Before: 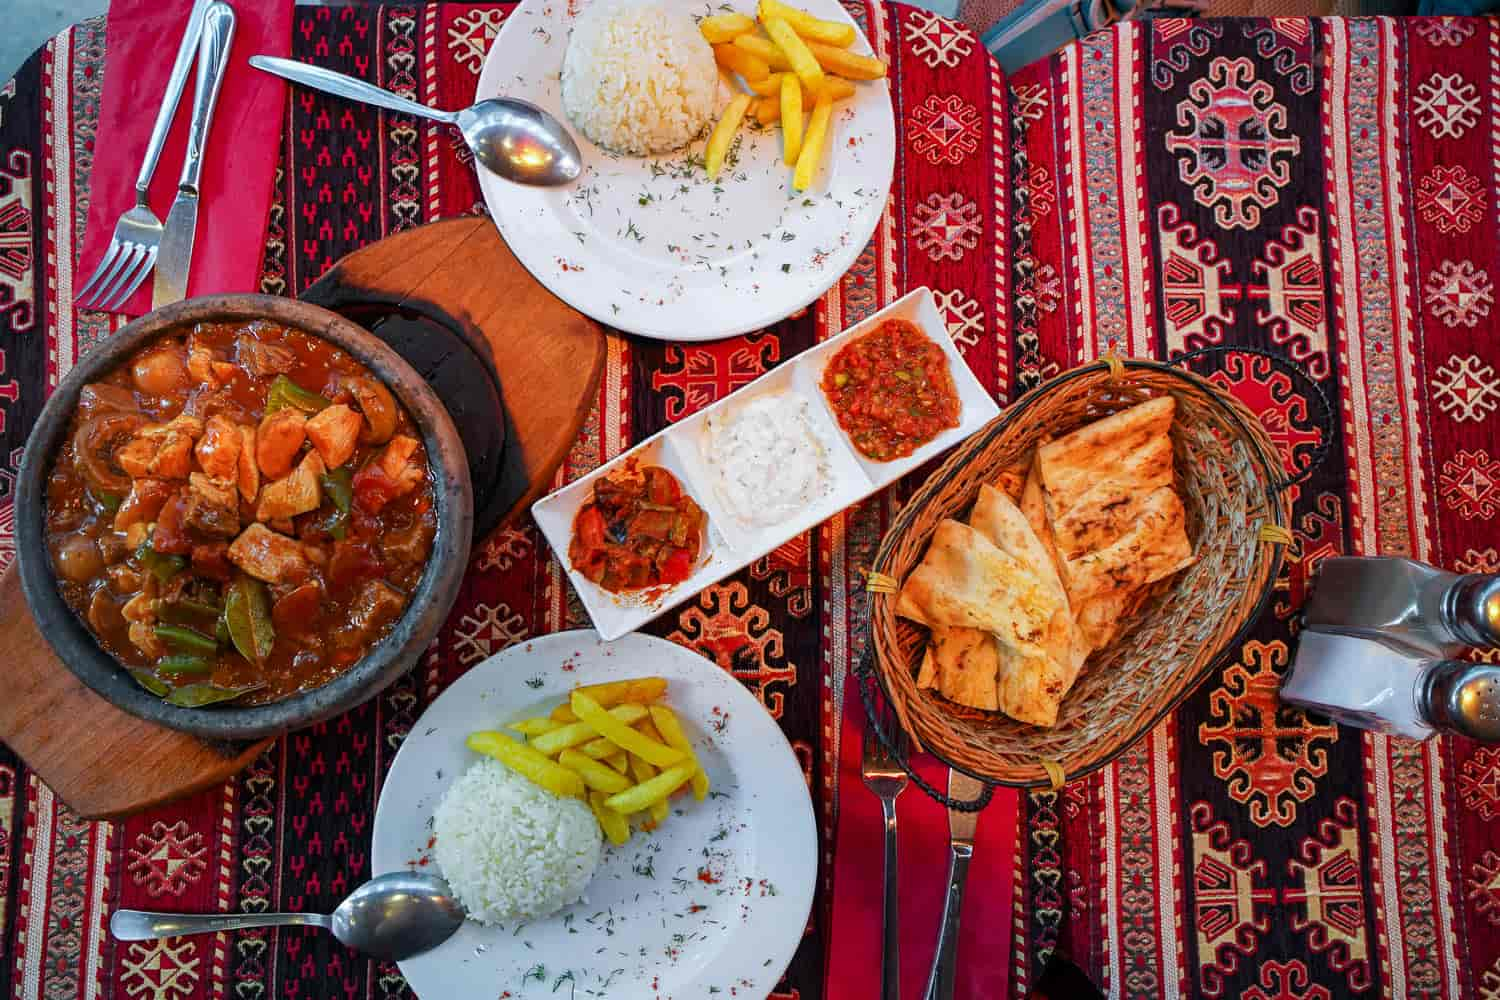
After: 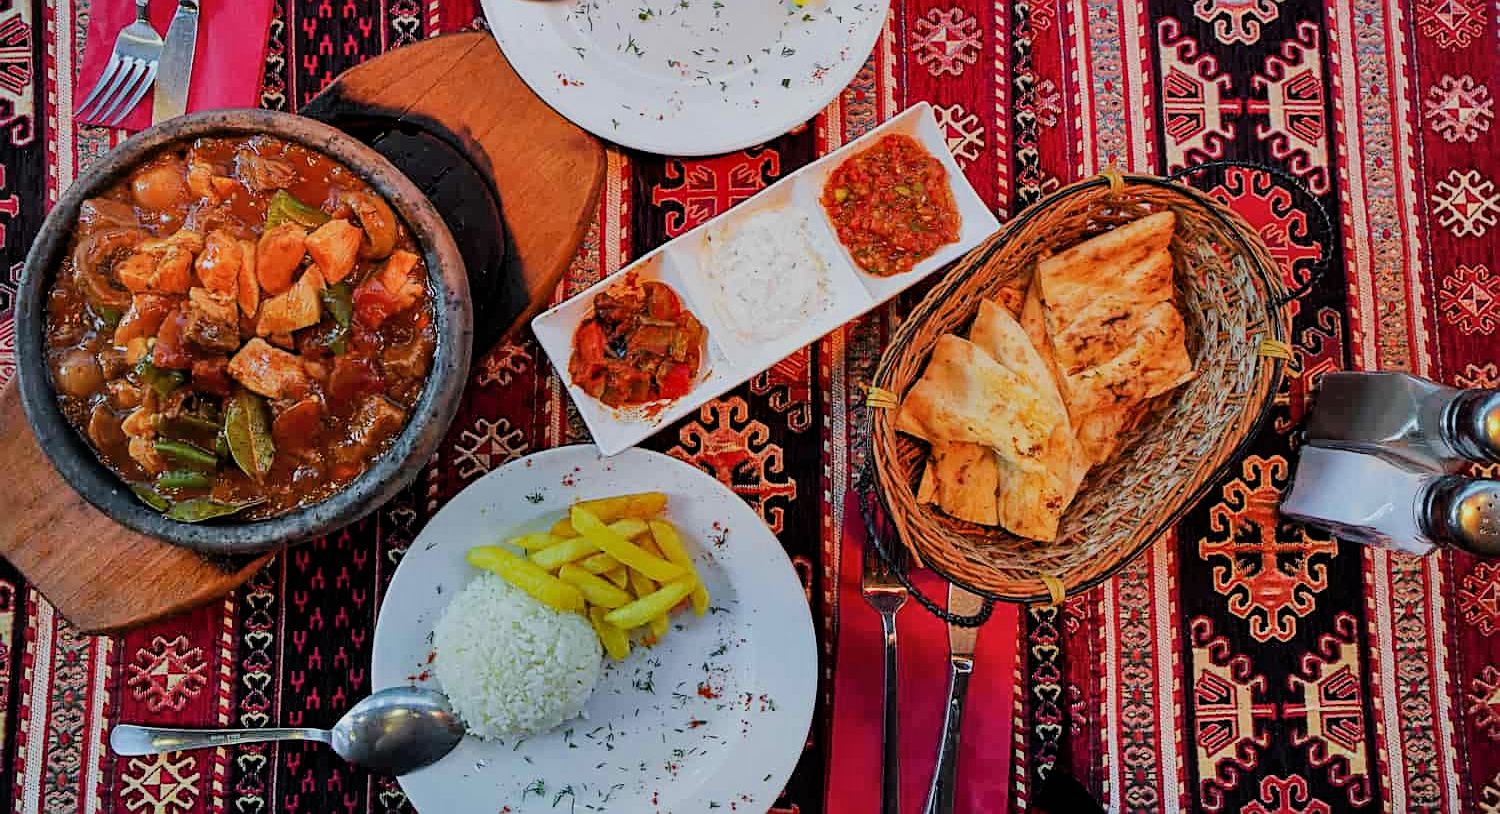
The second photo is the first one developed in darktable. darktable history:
sharpen: on, module defaults
filmic rgb: black relative exposure -7.65 EV, white relative exposure 4.56 EV, hardness 3.61, color science v6 (2022)
crop and rotate: top 18.507%
shadows and highlights: low approximation 0.01, soften with gaussian
